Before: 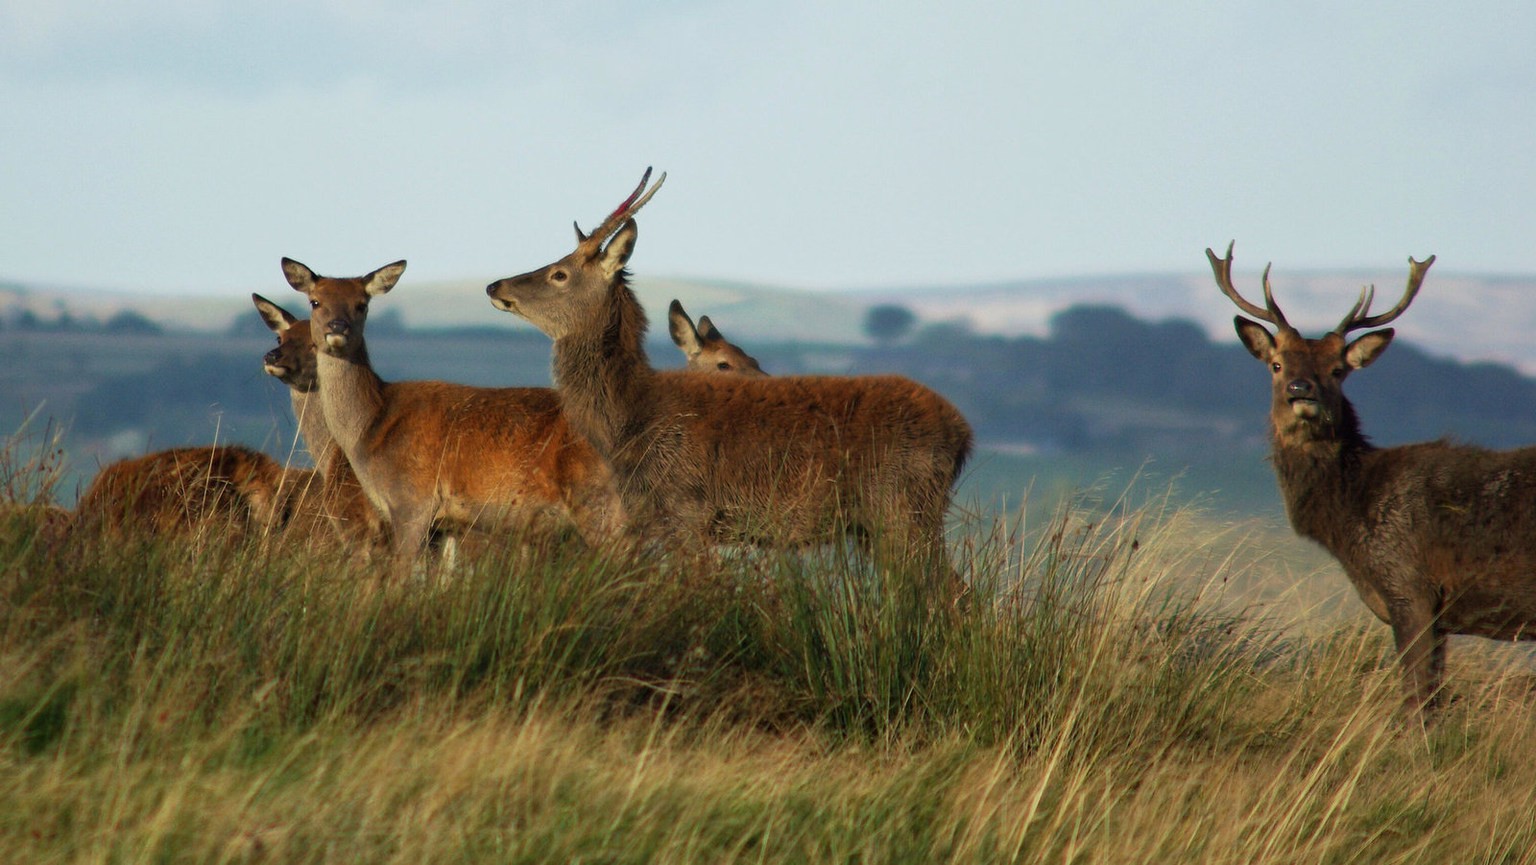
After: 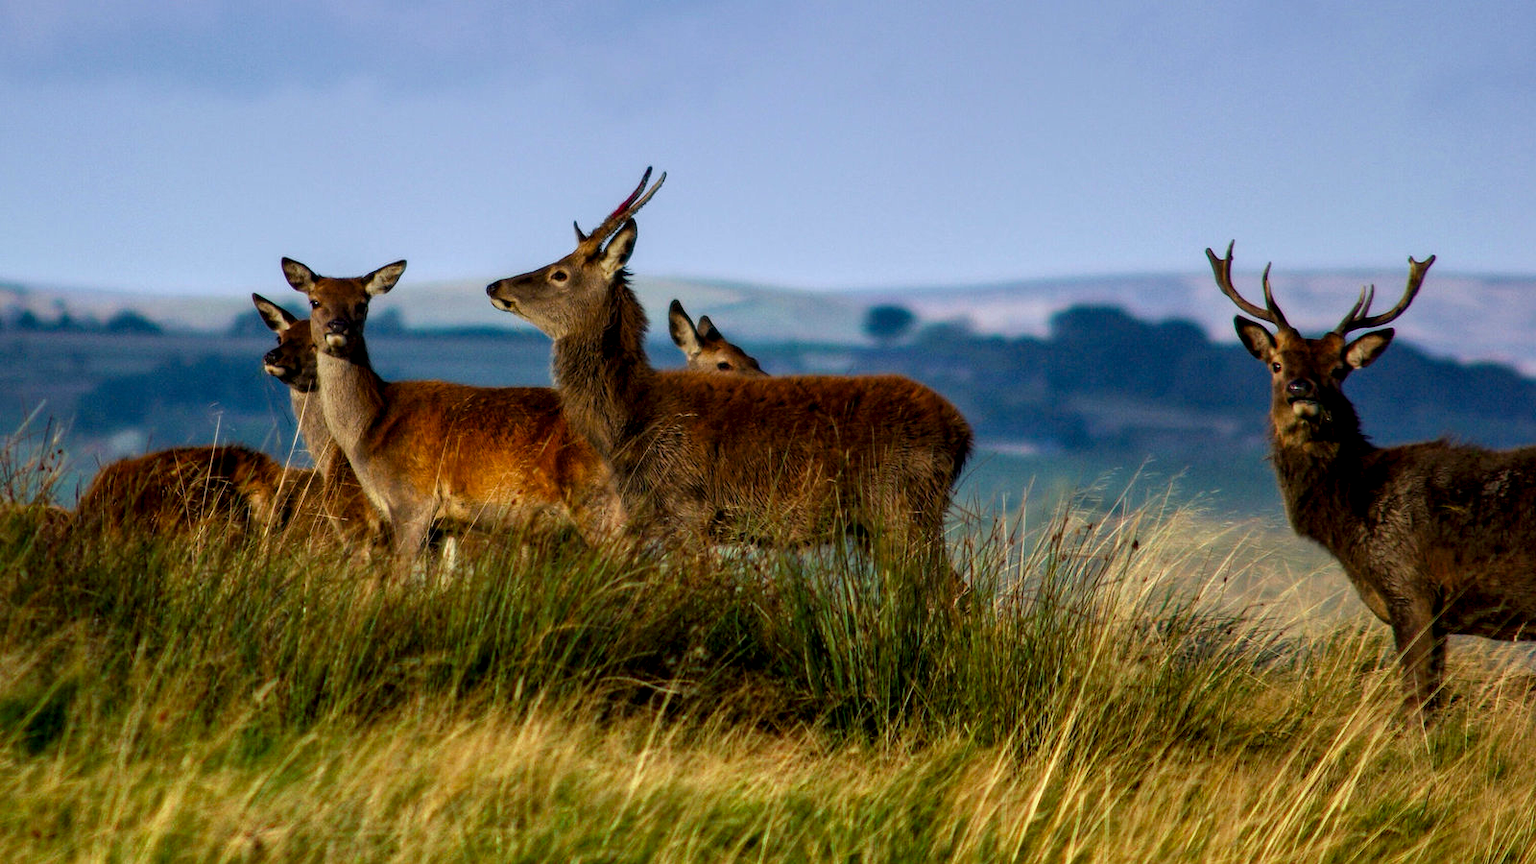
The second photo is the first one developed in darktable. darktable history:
local contrast: highlights 65%, shadows 54%, detail 169%, midtone range 0.514
graduated density: hue 238.83°, saturation 50%
velvia: strength 32%, mid-tones bias 0.2
